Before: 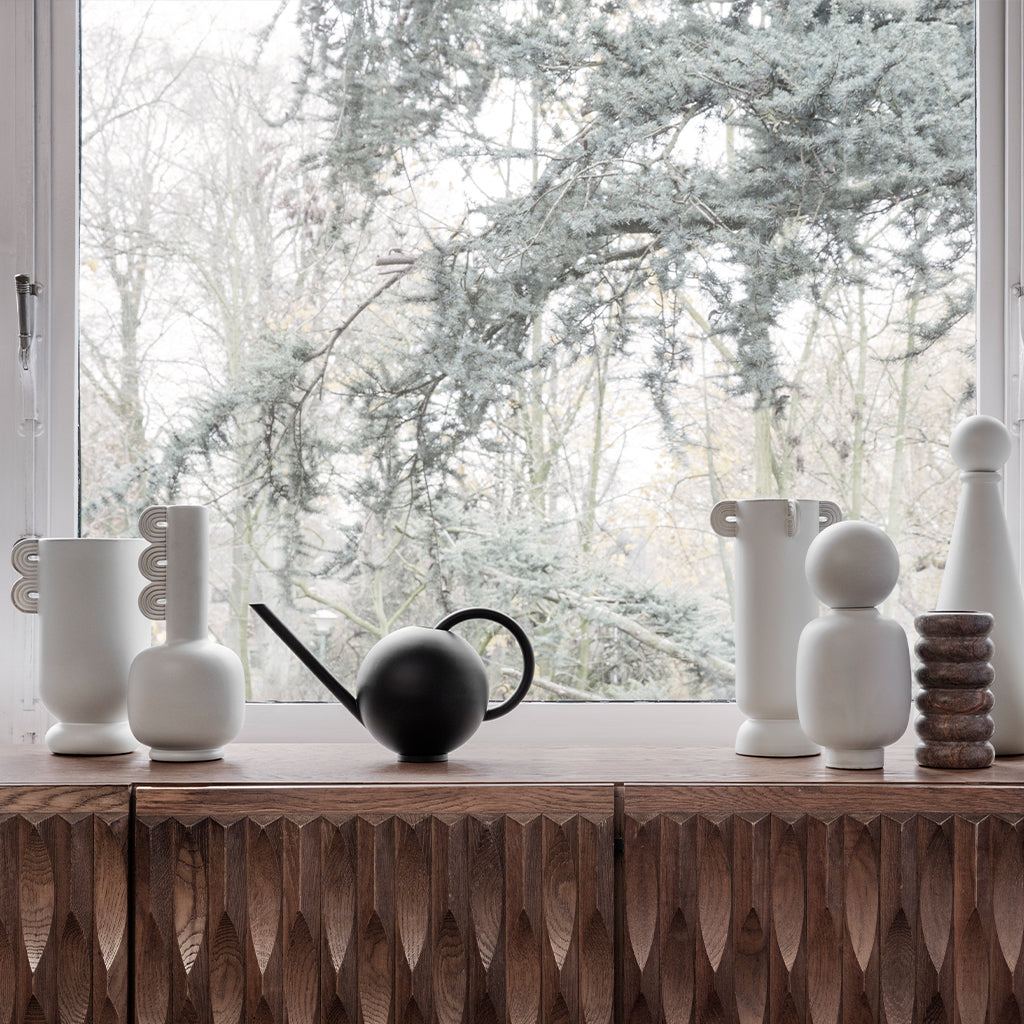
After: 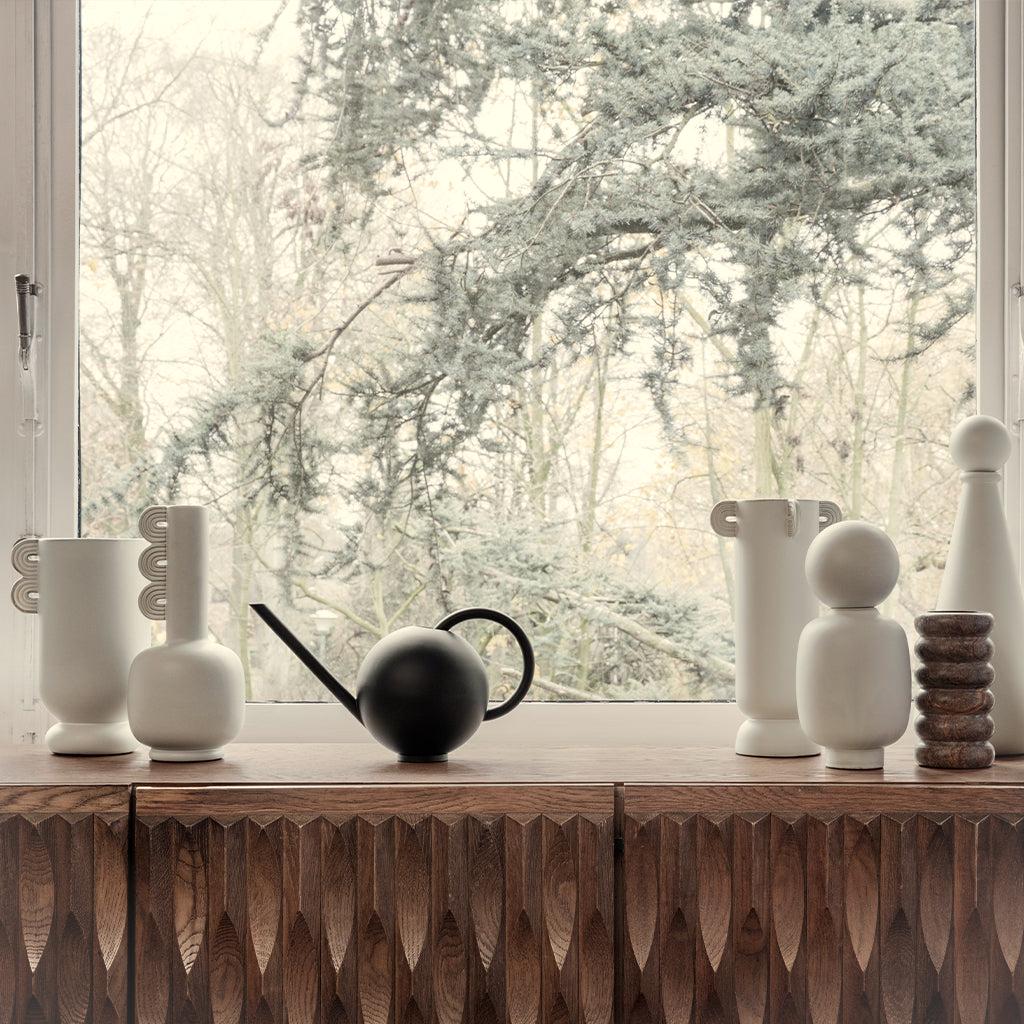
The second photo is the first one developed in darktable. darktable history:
white balance: red 1.029, blue 0.92
vignetting: fall-off start 100%, brightness 0.05, saturation 0
